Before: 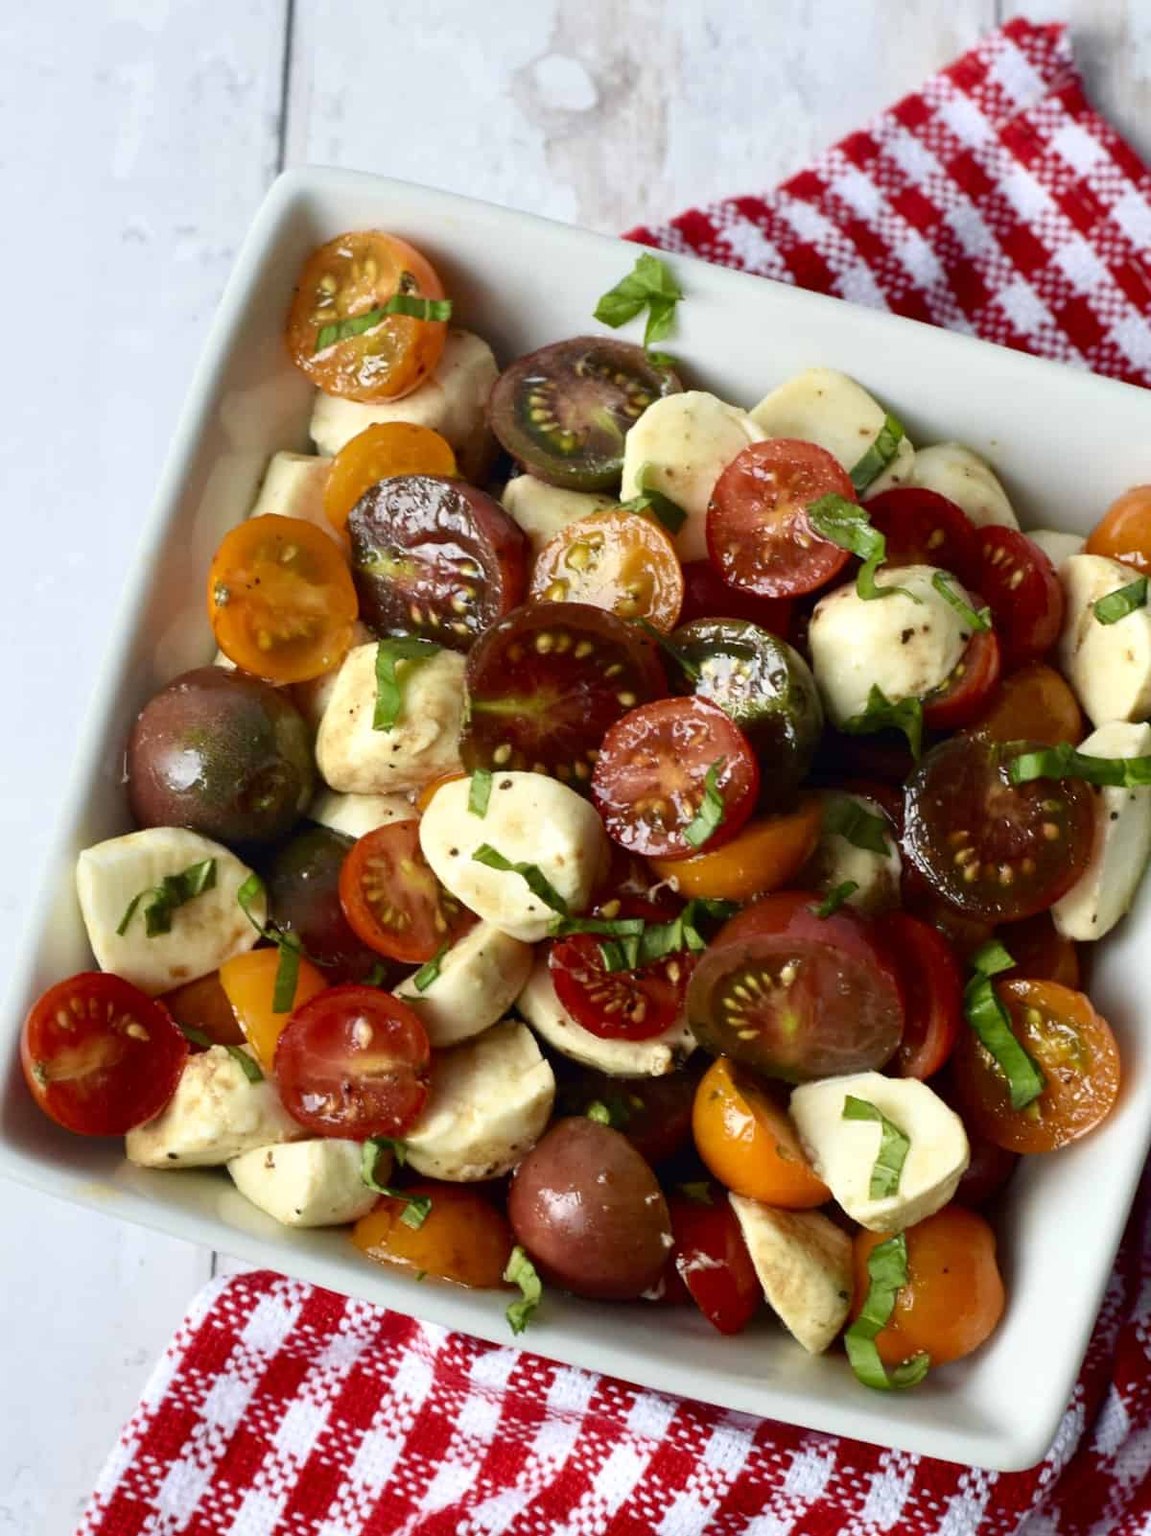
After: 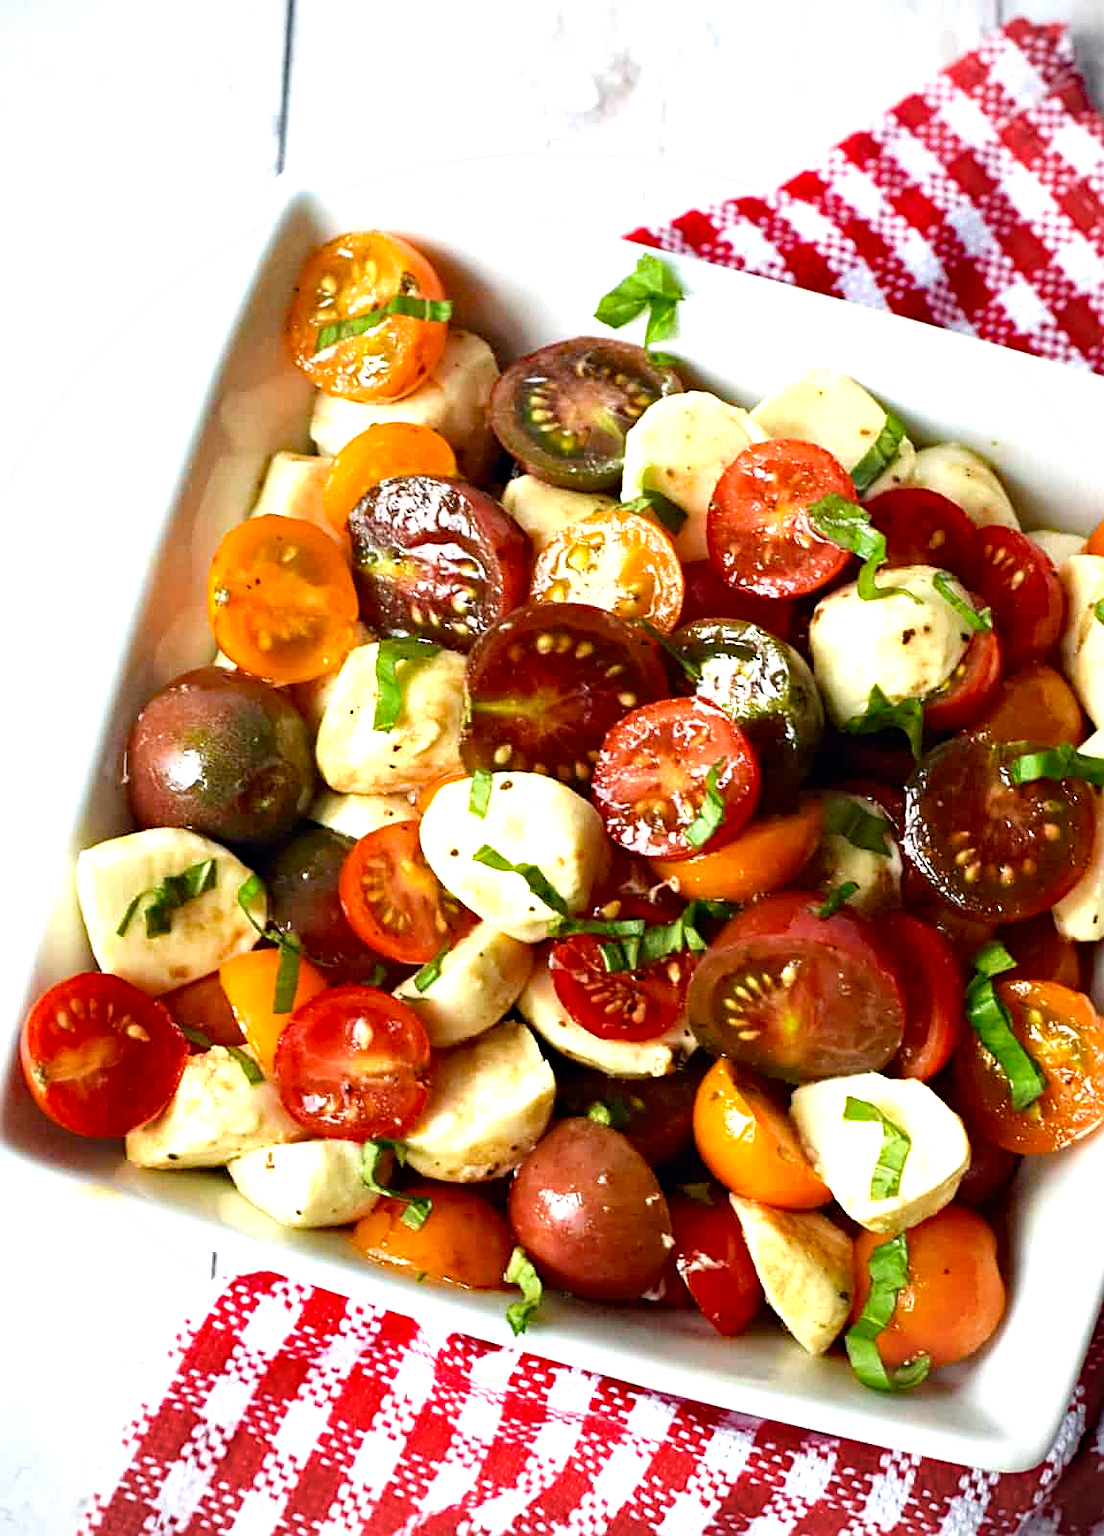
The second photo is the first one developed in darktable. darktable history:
exposure: black level correction 0, exposure 0.896 EV, compensate highlight preservation false
vignetting: fall-off radius 60.77%, unbound false
crop: right 4.097%, bottom 0.034%
sharpen: on, module defaults
haze removal: strength 0.414, compatibility mode true, adaptive false
